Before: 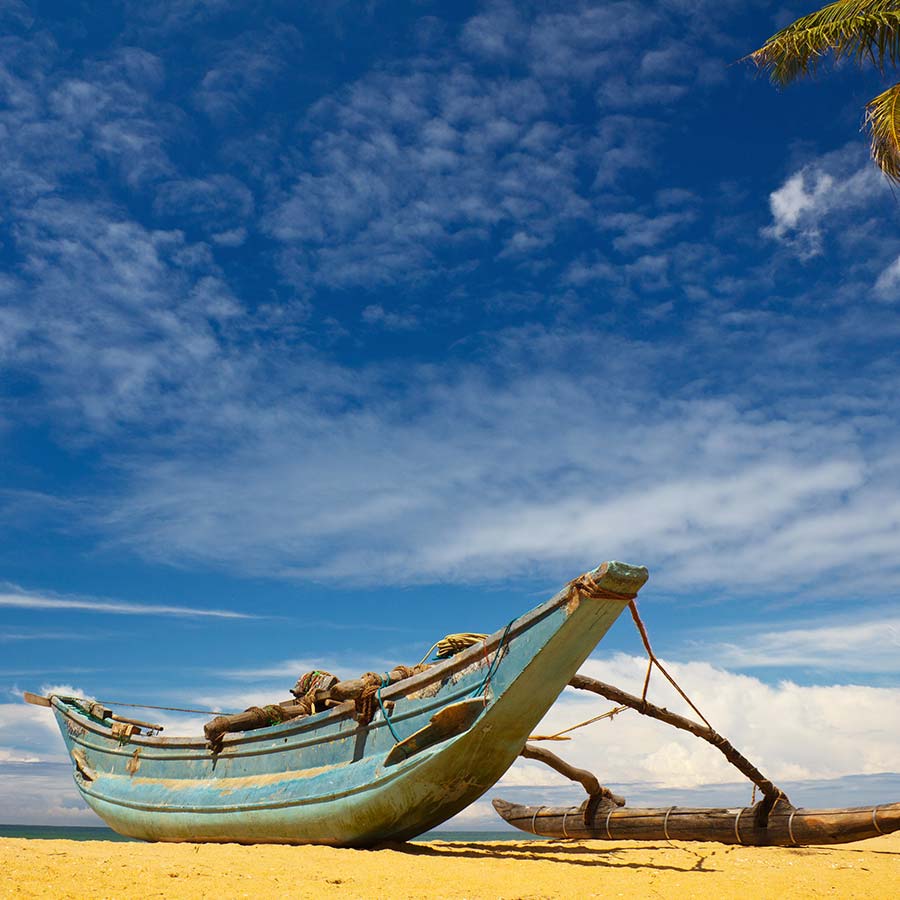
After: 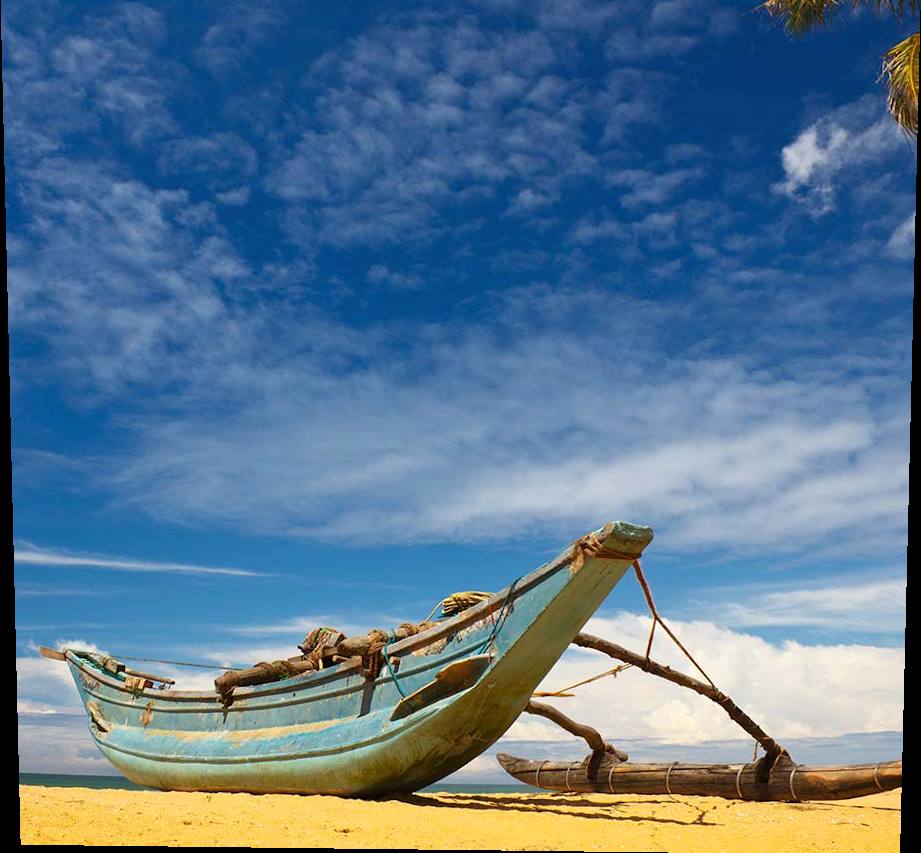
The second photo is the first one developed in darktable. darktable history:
crop and rotate: top 6.25%
rotate and perspective: lens shift (vertical) 0.048, lens shift (horizontal) -0.024, automatic cropping off
exposure: exposure 0.078 EV, compensate highlight preservation false
